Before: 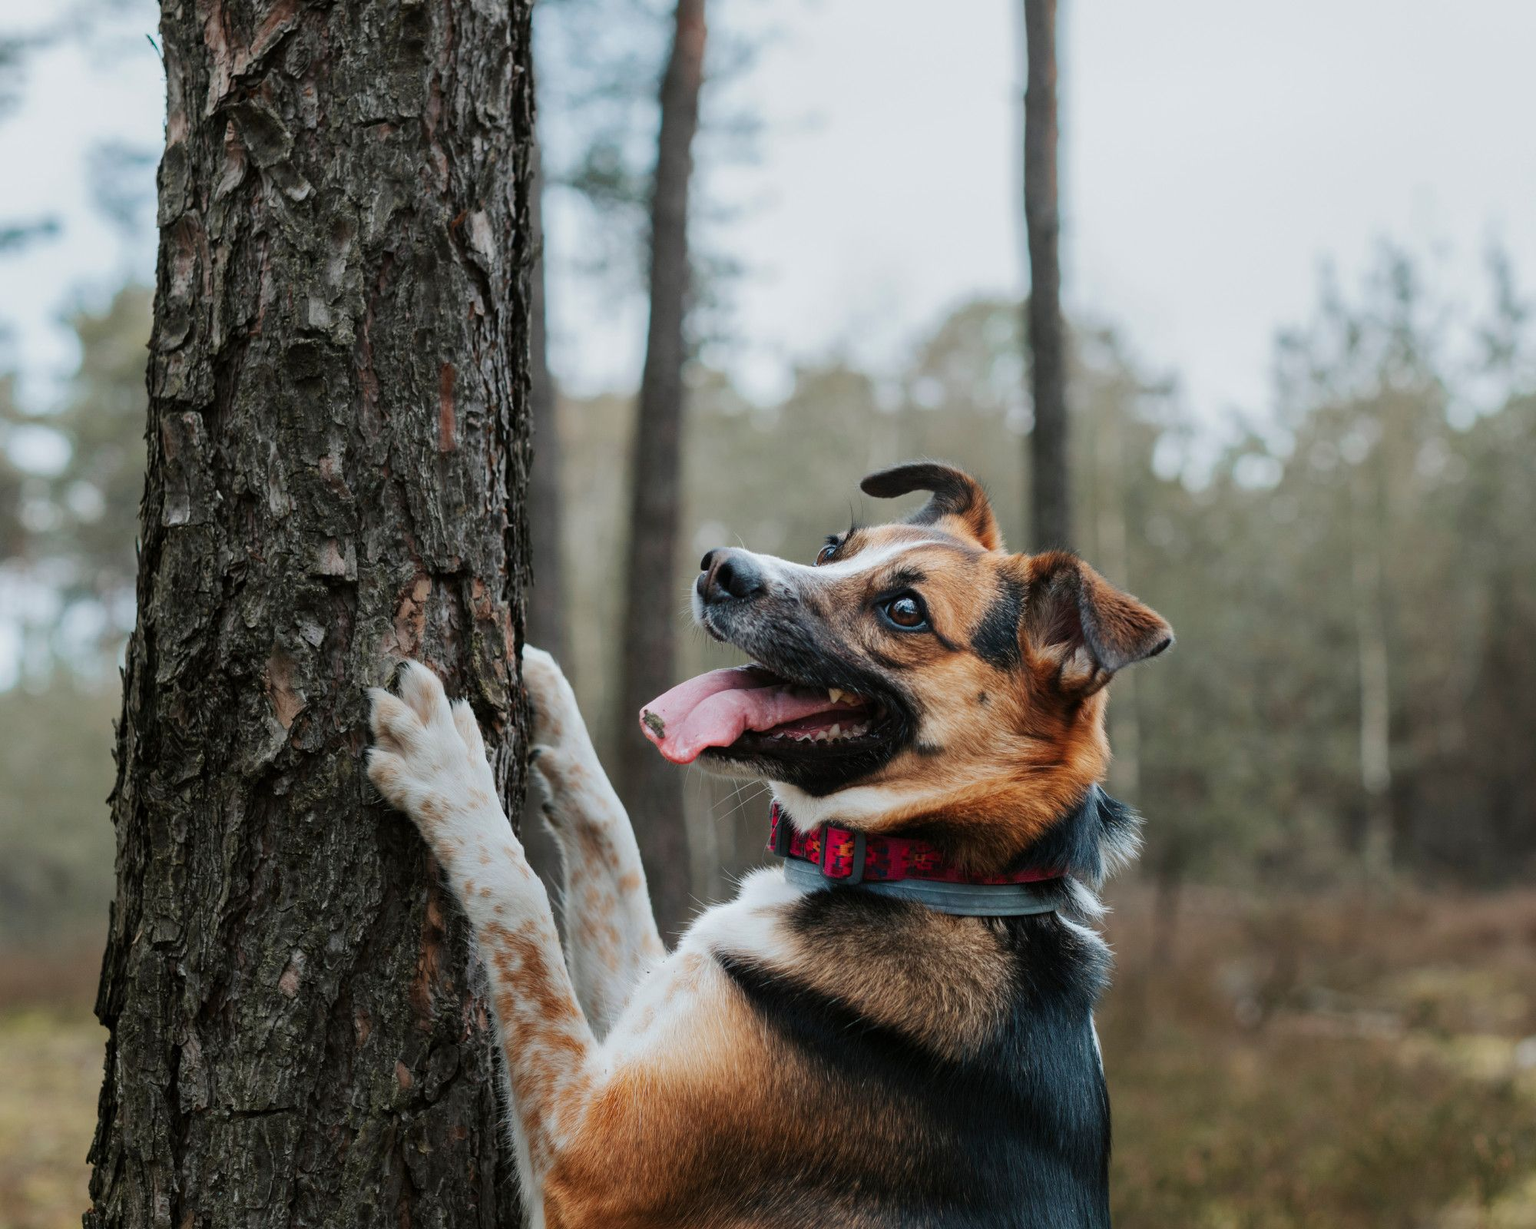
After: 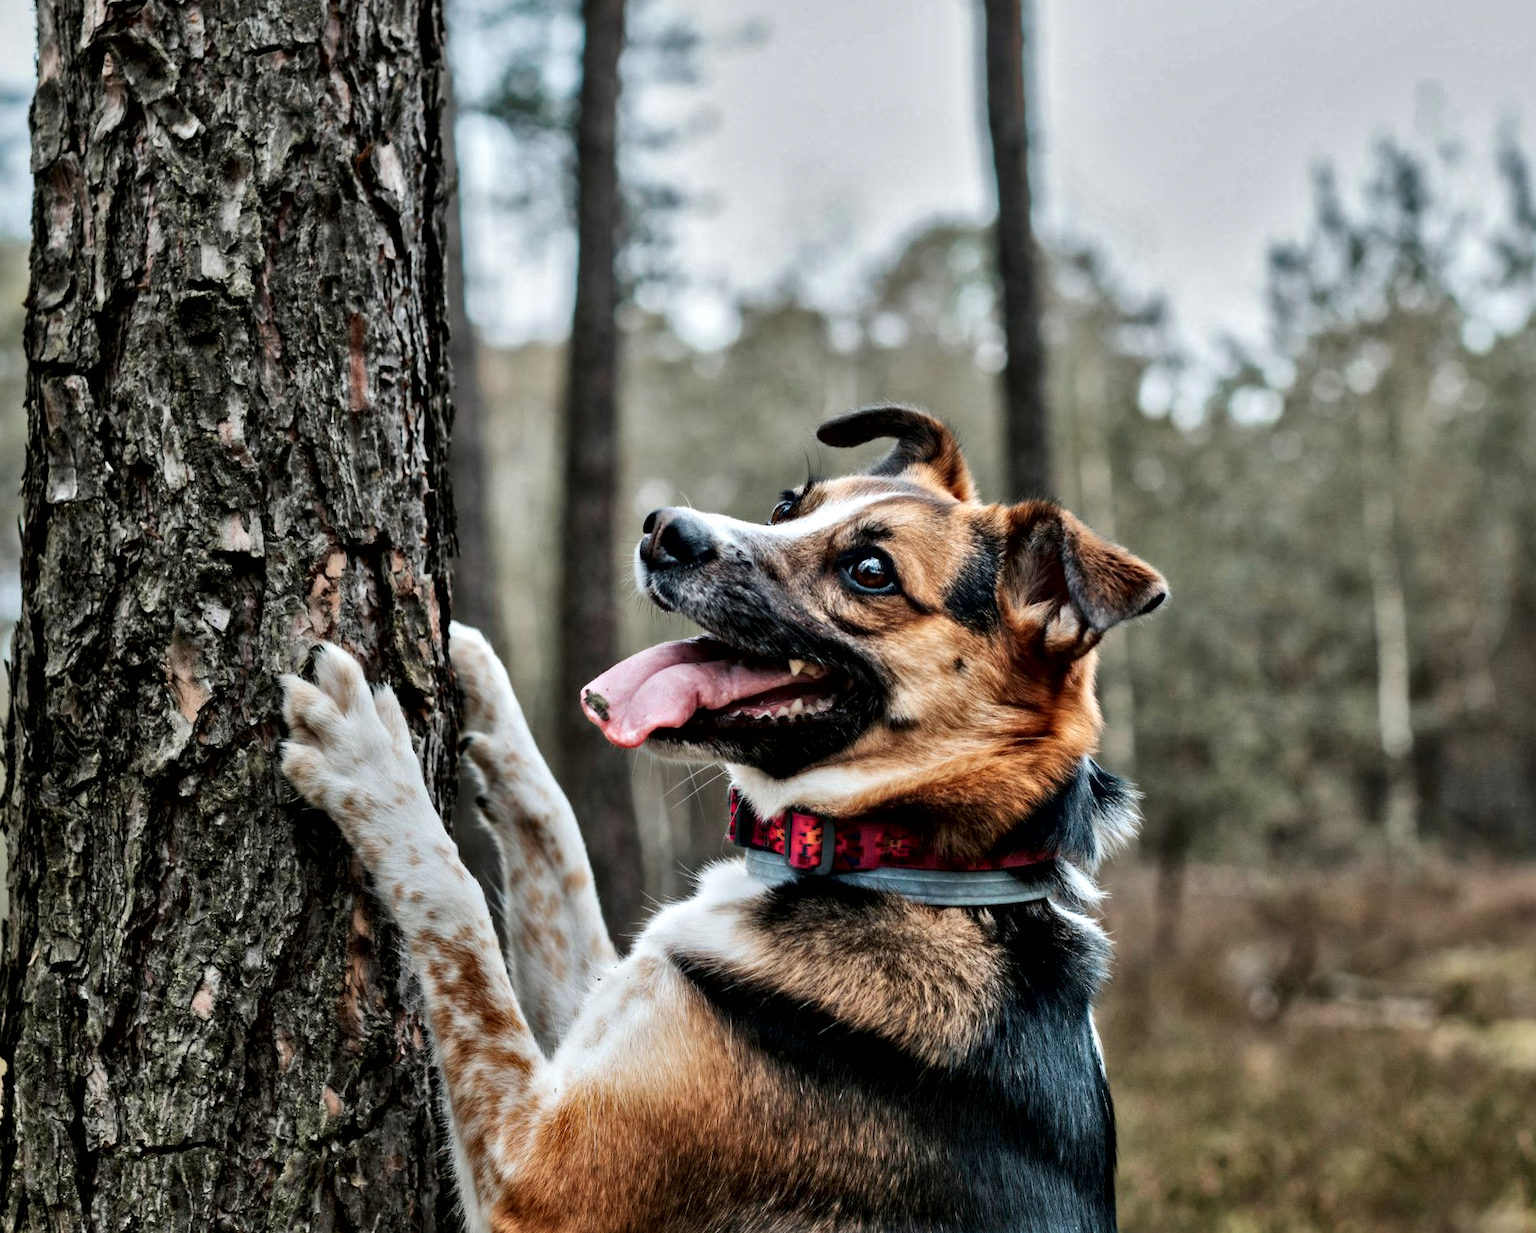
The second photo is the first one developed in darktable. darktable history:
local contrast: mode bilateral grid, contrast 19, coarseness 50, detail 150%, midtone range 0.2
contrast brightness saturation: contrast -0.019, brightness -0.015, saturation 0.043
crop and rotate: angle 1.77°, left 6.073%, top 5.684%
exposure: exposure 0.014 EV, compensate highlight preservation false
shadows and highlights: low approximation 0.01, soften with gaussian
contrast equalizer: y [[0.511, 0.558, 0.631, 0.632, 0.559, 0.512], [0.5 ×6], [0.507, 0.559, 0.627, 0.644, 0.647, 0.647], [0 ×6], [0 ×6]]
